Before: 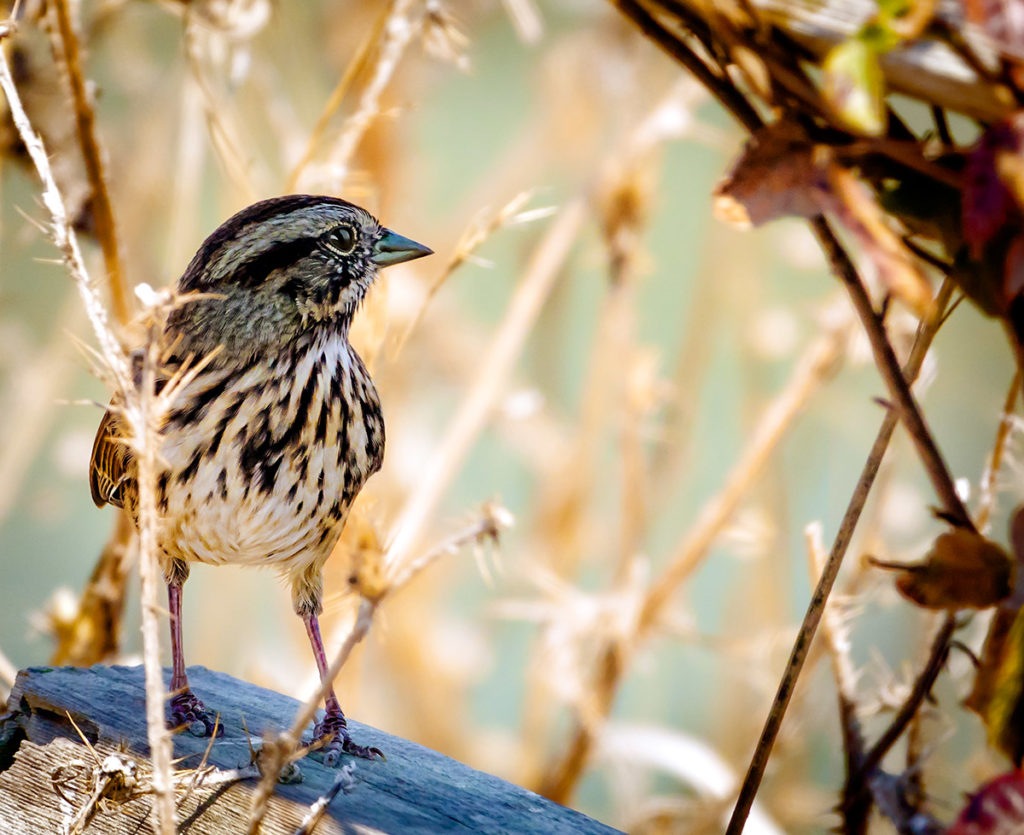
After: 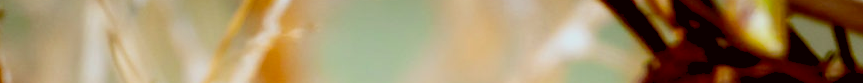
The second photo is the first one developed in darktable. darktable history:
contrast brightness saturation: contrast 0.1, brightness -0.26, saturation 0.14
color correction: highlights a* -4.98, highlights b* -3.76, shadows a* 3.83, shadows b* 4.08
crop and rotate: left 9.644%, top 9.491%, right 6.021%, bottom 80.509%
rgb levels: preserve colors sum RGB, levels [[0.038, 0.433, 0.934], [0, 0.5, 1], [0, 0.5, 1]]
